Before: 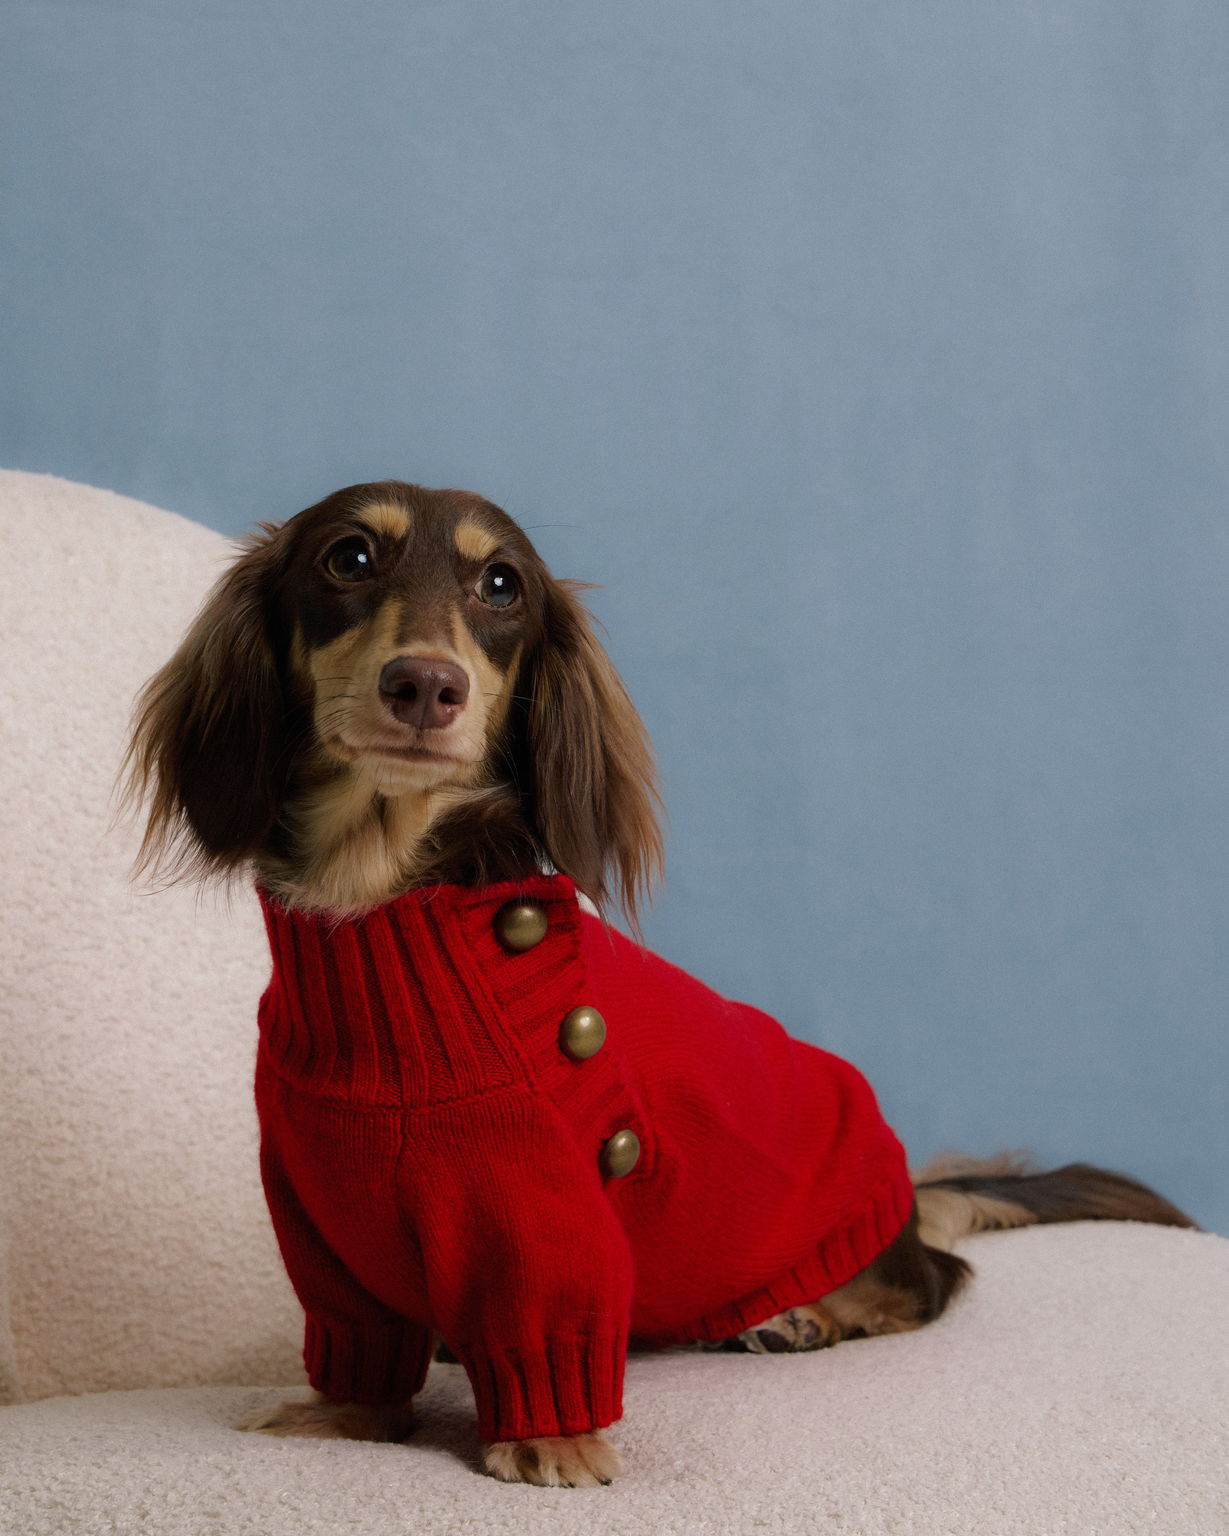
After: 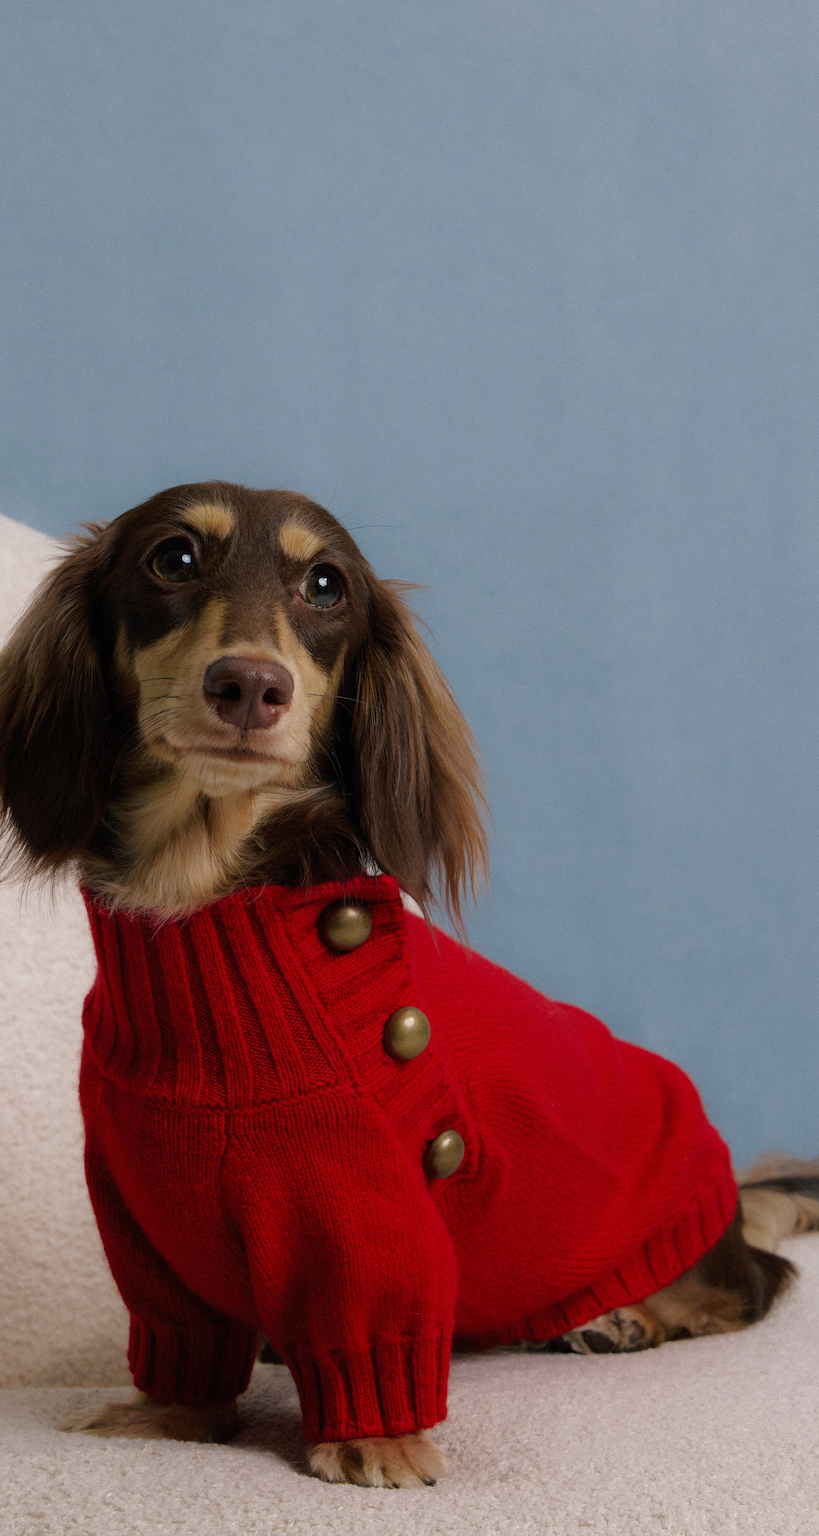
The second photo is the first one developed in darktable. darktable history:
crop and rotate: left 14.346%, right 18.967%
